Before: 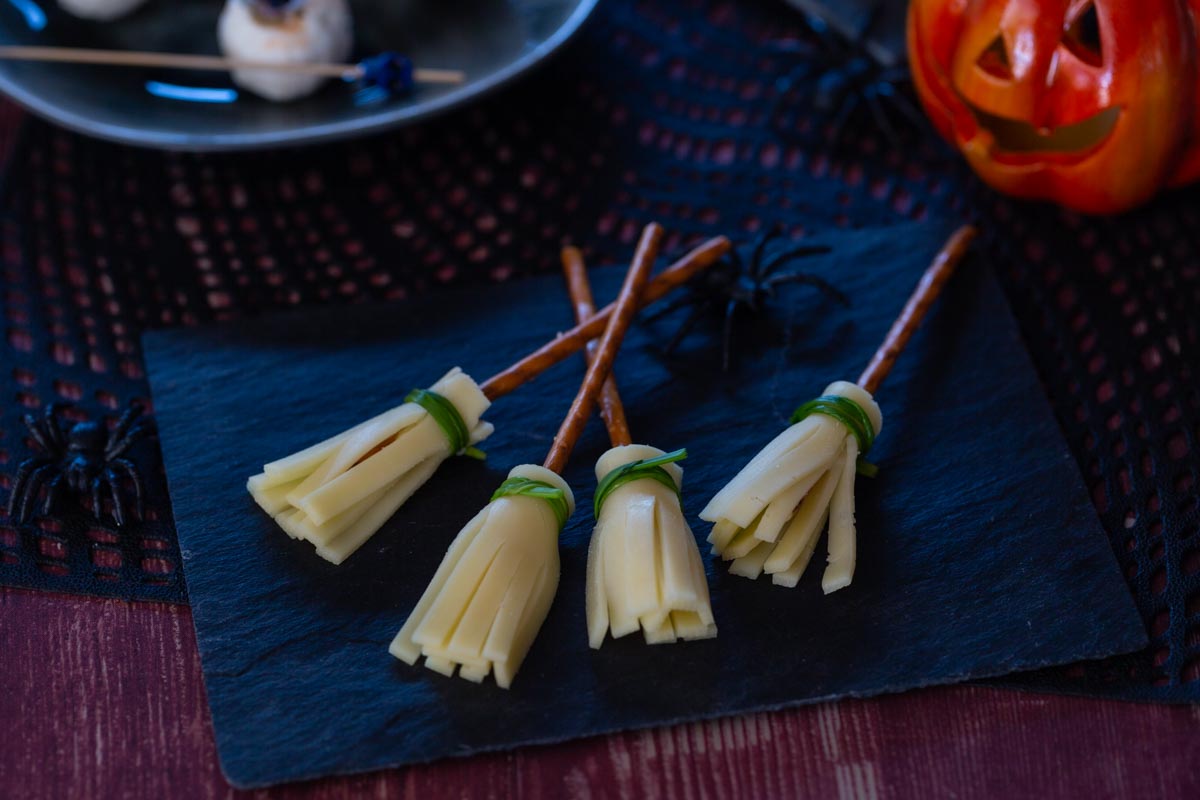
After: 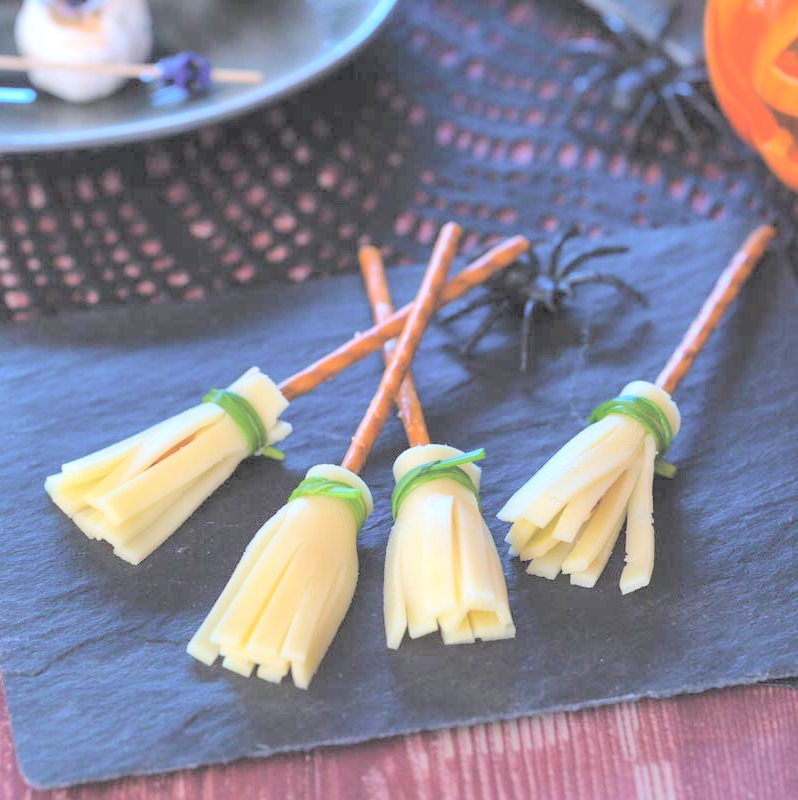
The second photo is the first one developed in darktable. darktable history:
crop: left 16.899%, right 16.556%
exposure: black level correction 0, exposure 1 EV, compensate exposure bias true, compensate highlight preservation false
contrast brightness saturation: brightness 1
